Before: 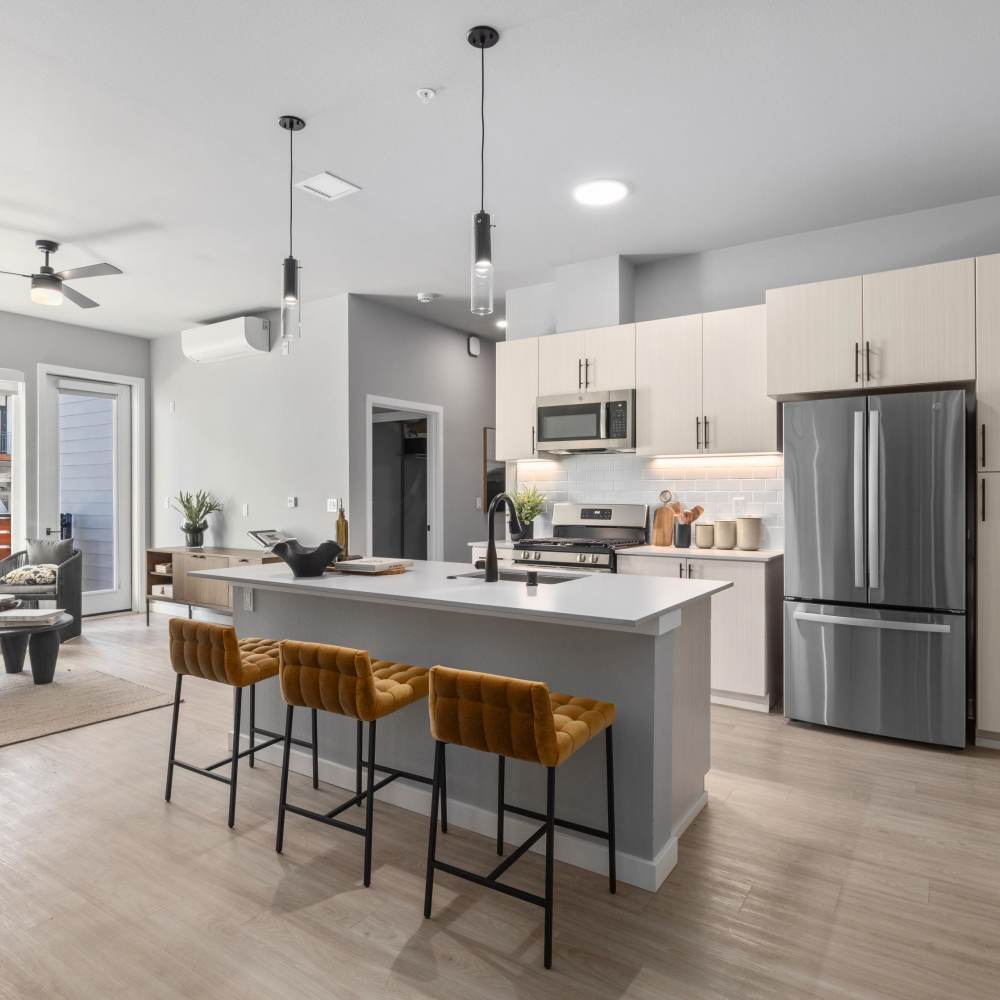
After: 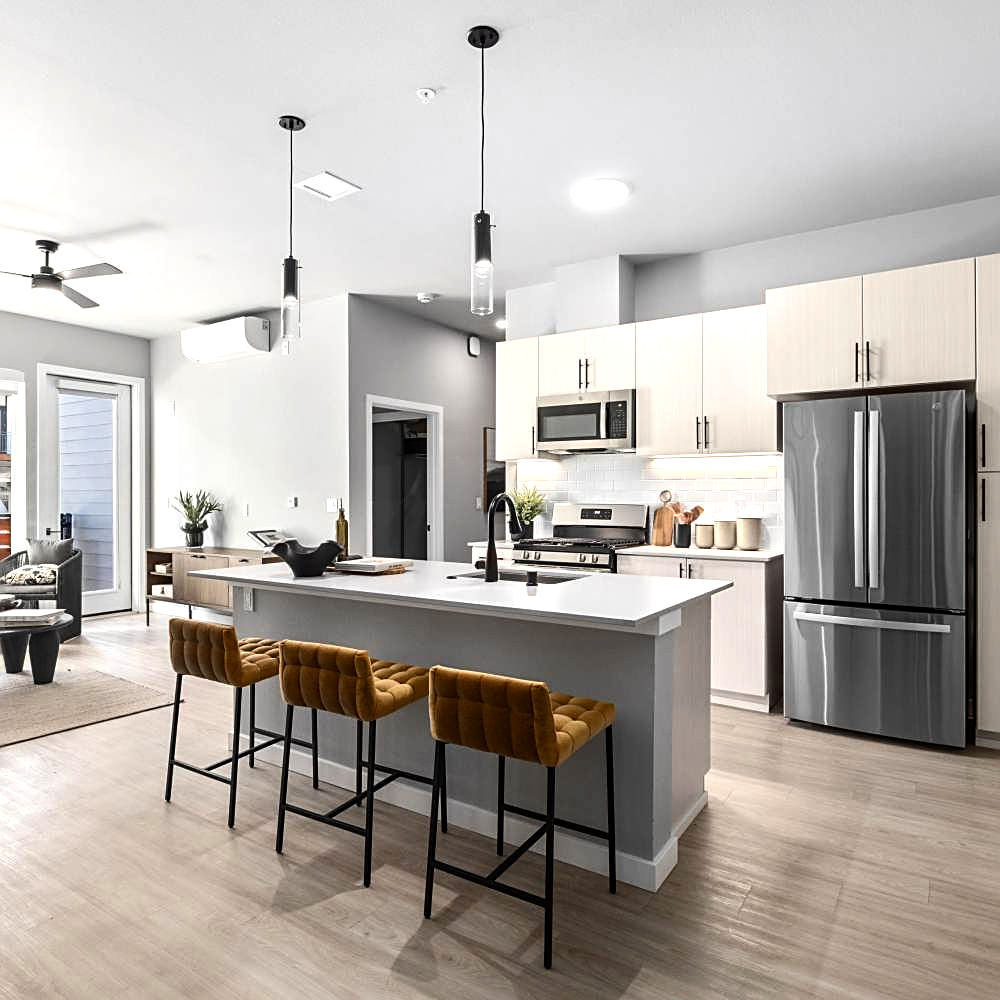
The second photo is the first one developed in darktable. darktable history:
exposure: black level correction 0.002, exposure -0.099 EV, compensate highlight preservation false
tone equalizer: -8 EV -0.748 EV, -7 EV -0.685 EV, -6 EV -0.598 EV, -5 EV -0.412 EV, -3 EV 0.377 EV, -2 EV 0.6 EV, -1 EV 0.689 EV, +0 EV 0.739 EV, edges refinement/feathering 500, mask exposure compensation -1.57 EV, preserve details no
sharpen: on, module defaults
